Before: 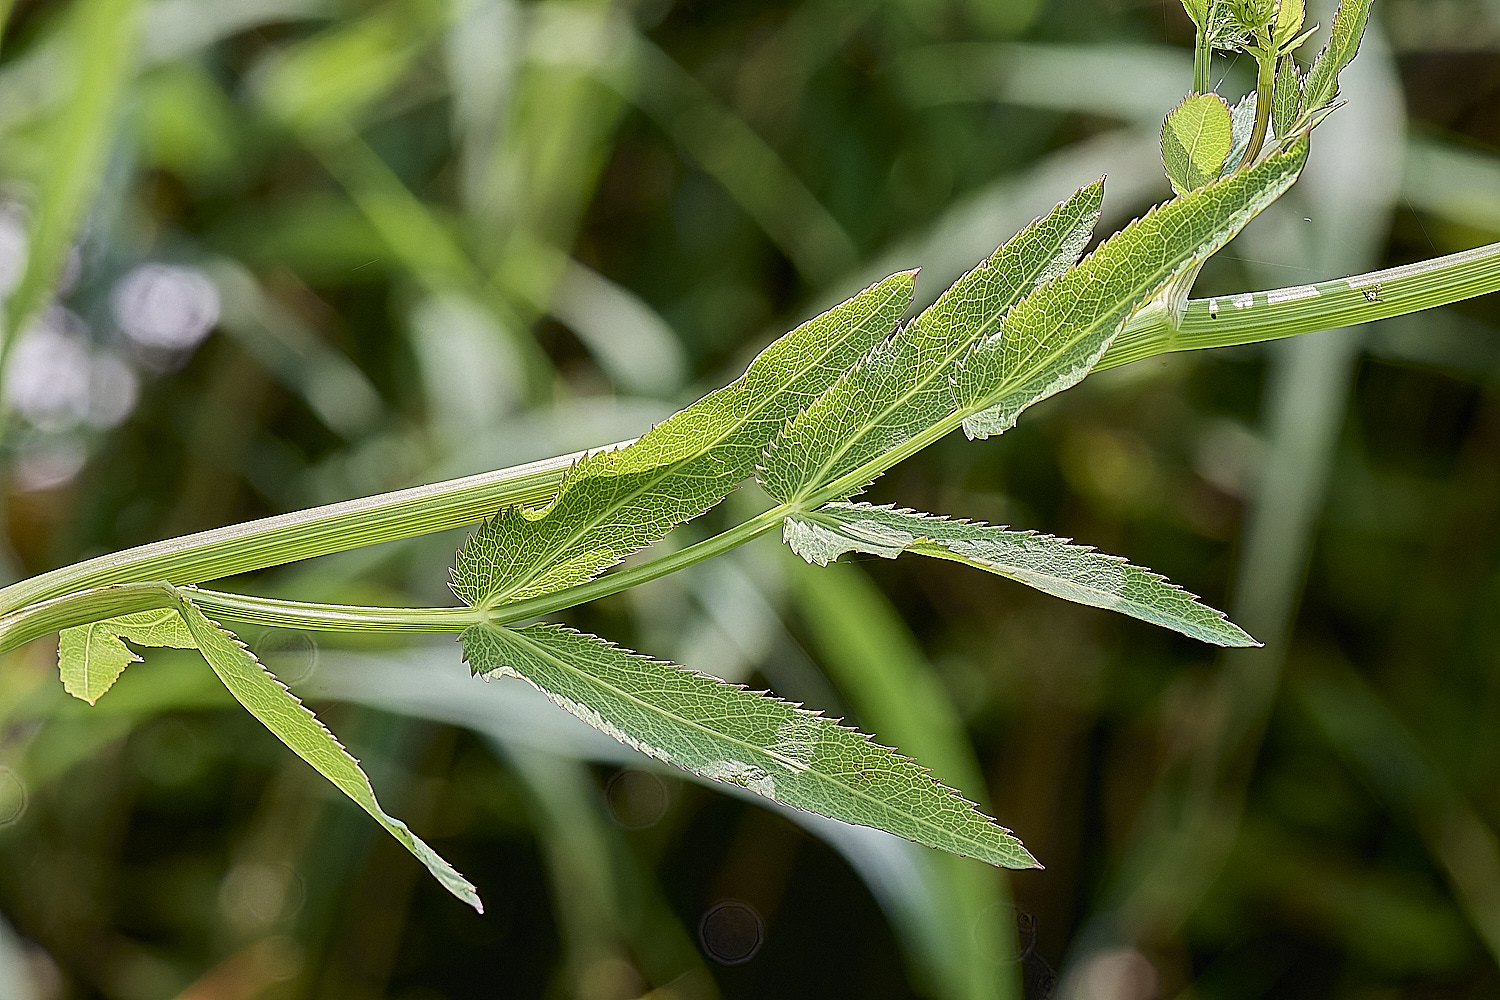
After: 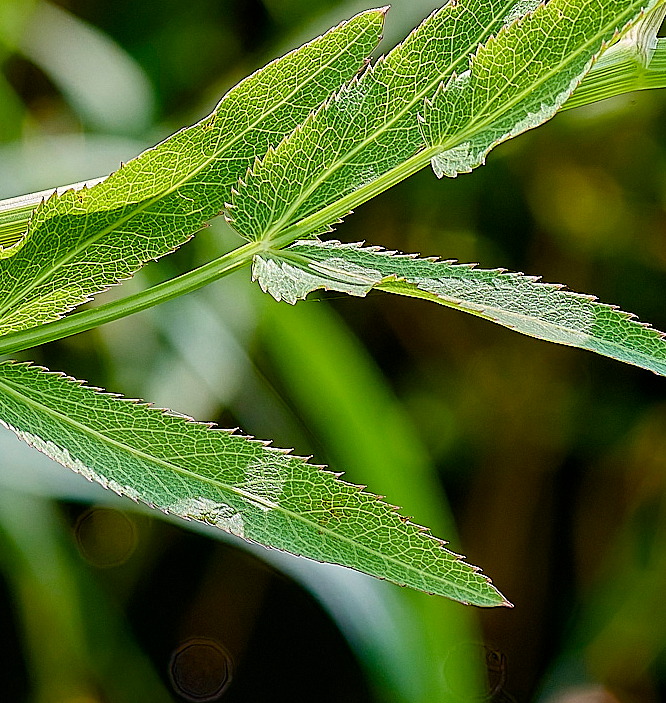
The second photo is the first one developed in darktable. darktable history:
color balance rgb: perceptual saturation grading › global saturation 35%, perceptual saturation grading › highlights -30%, perceptual saturation grading › shadows 35%, perceptual brilliance grading › global brilliance 3%, perceptual brilliance grading › highlights -3%, perceptual brilliance grading › shadows 3%
crop: left 35.432%, top 26.233%, right 20.145%, bottom 3.432%
